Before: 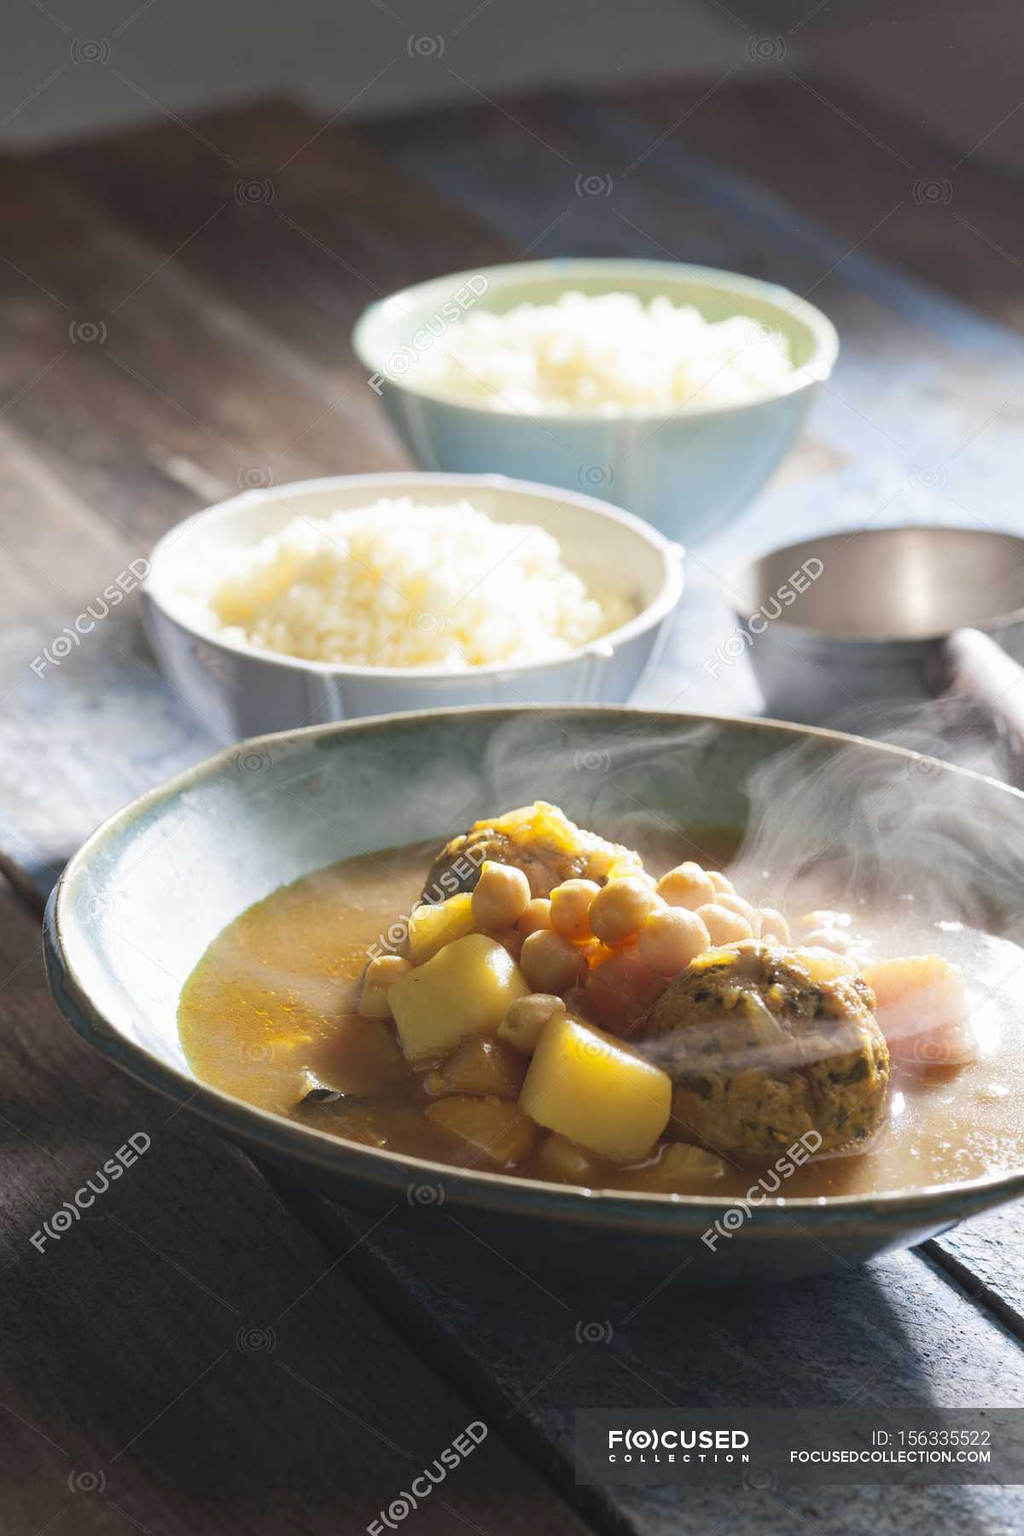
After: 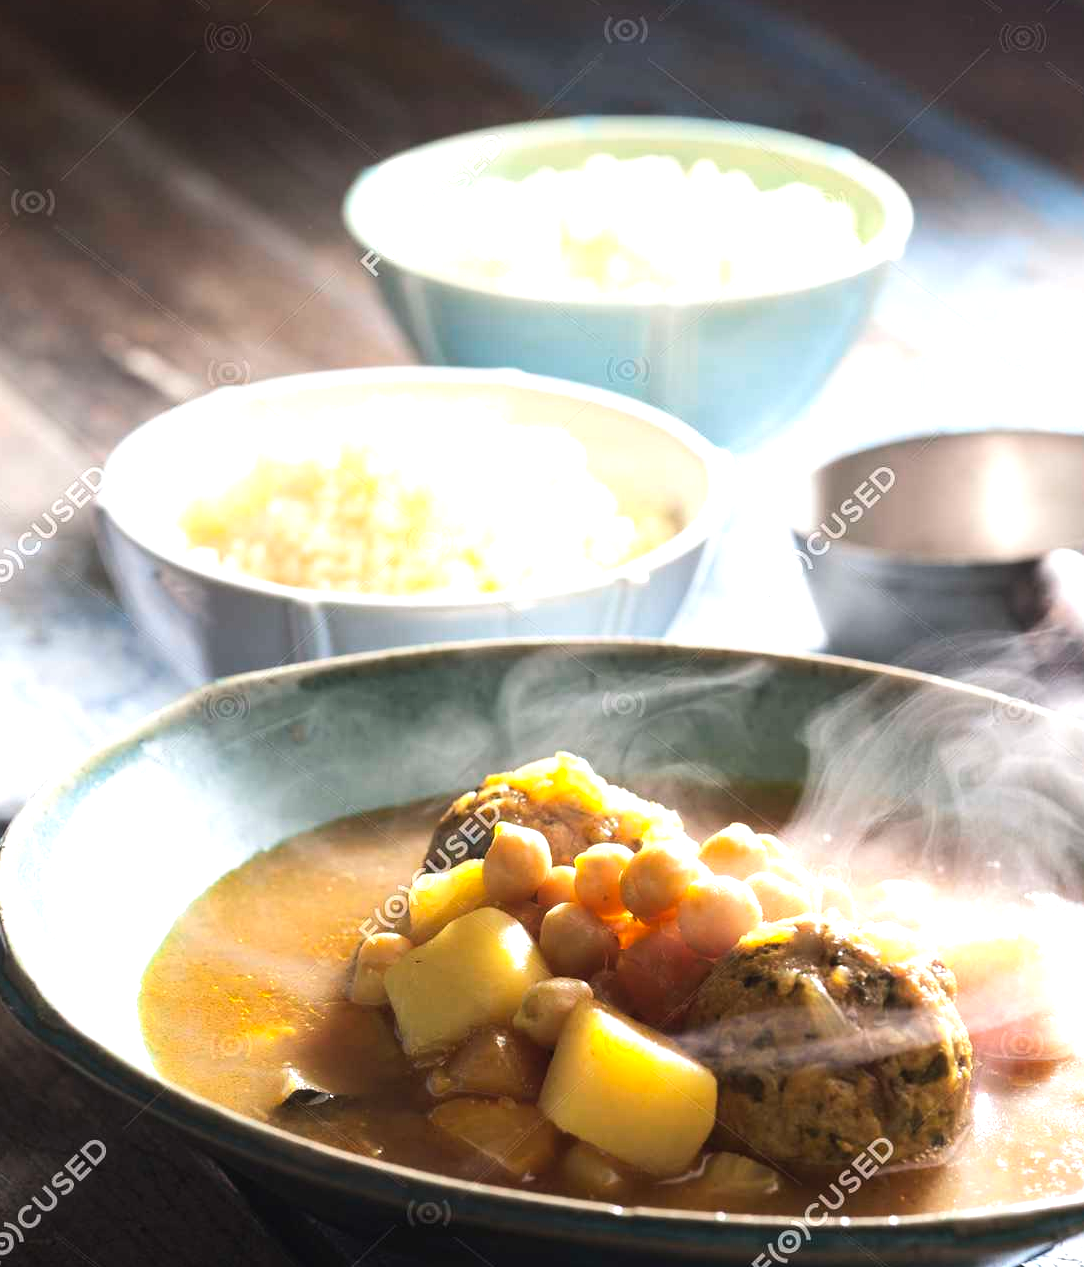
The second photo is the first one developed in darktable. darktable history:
crop: left 5.884%, top 10.4%, right 3.764%, bottom 19.186%
tone equalizer: -8 EV -0.782 EV, -7 EV -0.668 EV, -6 EV -0.621 EV, -5 EV -0.361 EV, -3 EV 0.392 EV, -2 EV 0.6 EV, -1 EV 0.676 EV, +0 EV 0.749 EV, edges refinement/feathering 500, mask exposure compensation -1.57 EV, preserve details no
